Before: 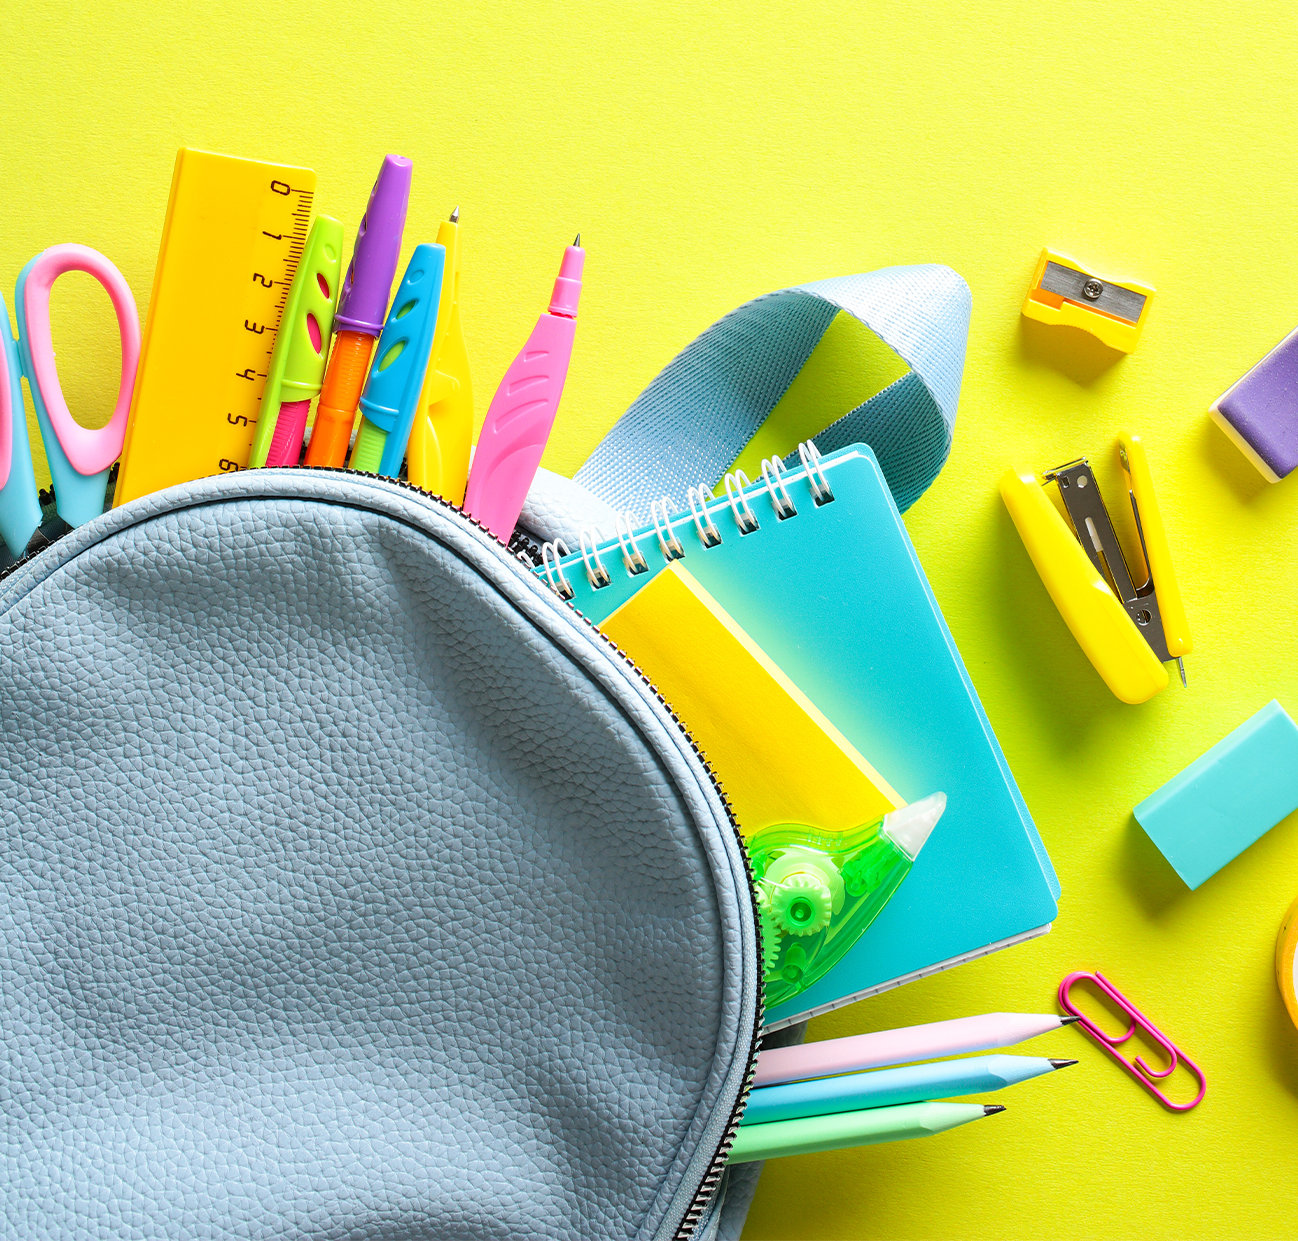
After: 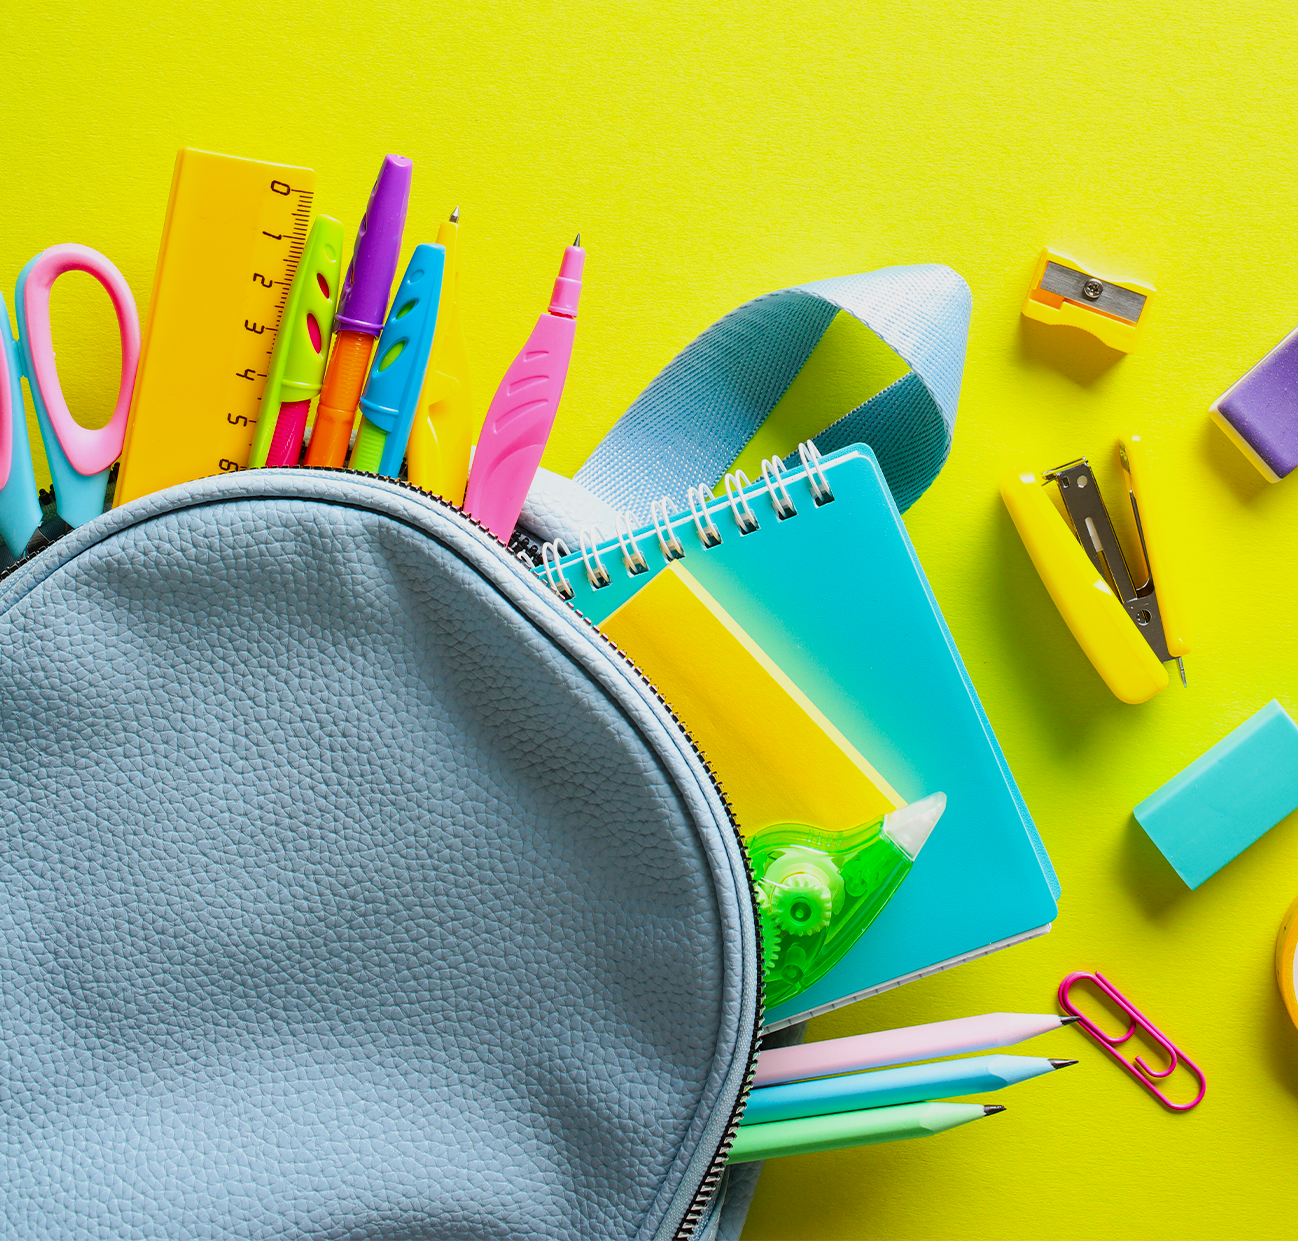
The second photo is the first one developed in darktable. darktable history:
color balance rgb: linear chroma grading › shadows -8%, linear chroma grading › global chroma 10%, perceptual saturation grading › global saturation 2%, perceptual saturation grading › highlights -2%, perceptual saturation grading › mid-tones 4%, perceptual saturation grading › shadows 8%, perceptual brilliance grading › global brilliance 2%, perceptual brilliance grading › highlights -4%, global vibrance 16%, saturation formula JzAzBz (2021)
exposure: exposure -0.242 EV, compensate highlight preservation false
